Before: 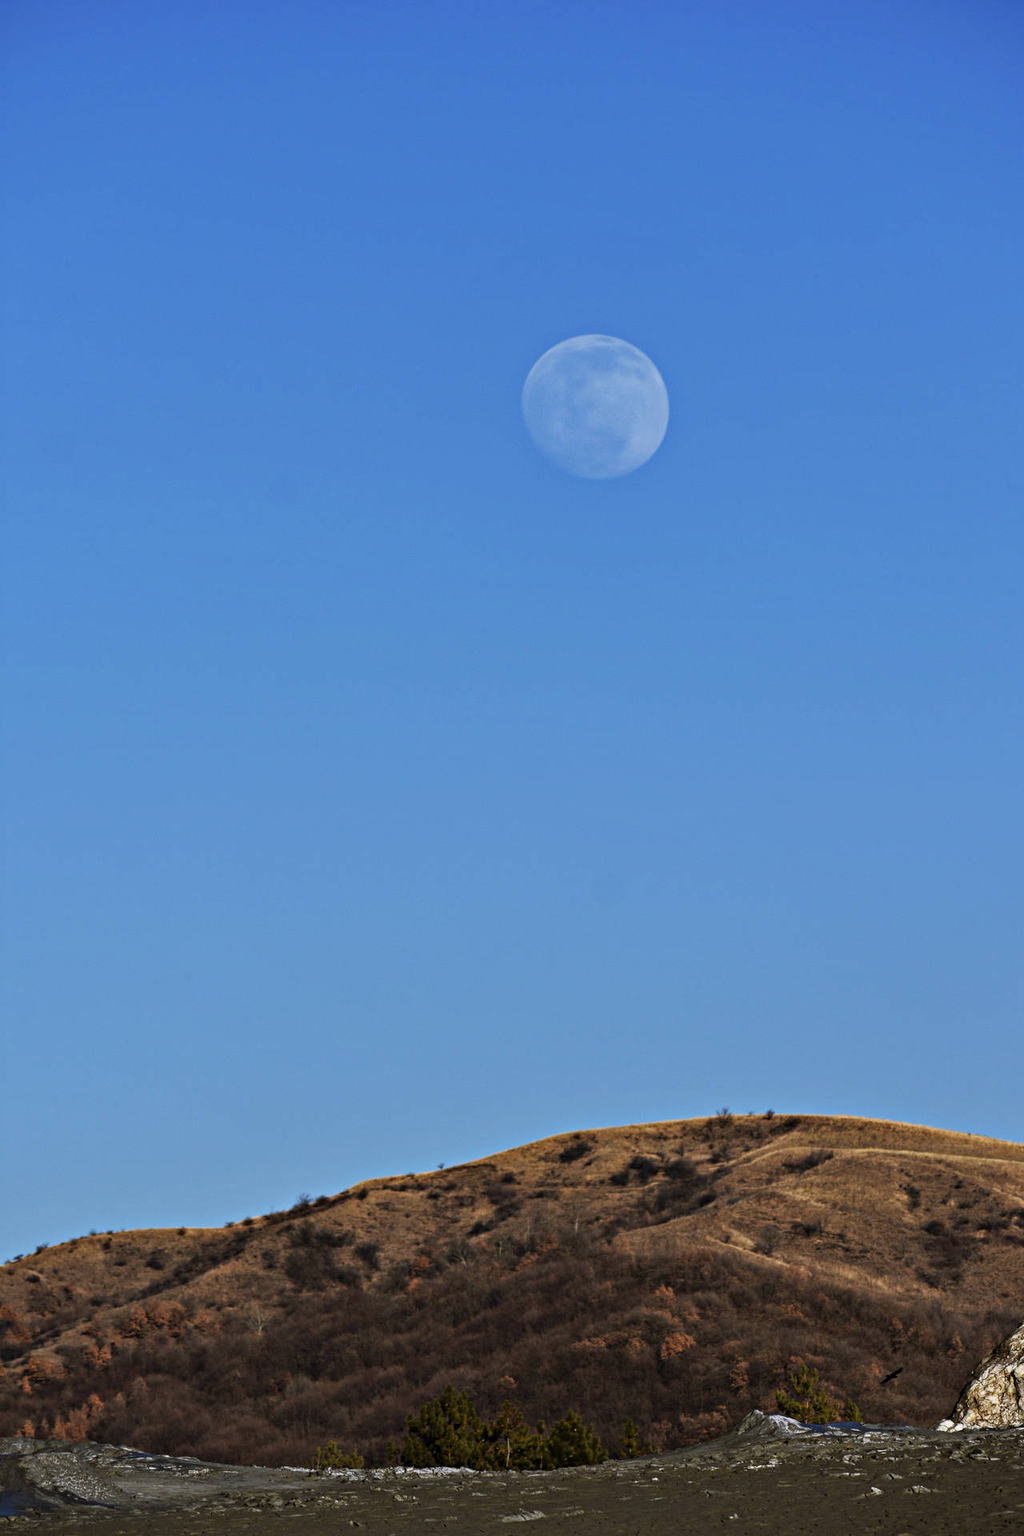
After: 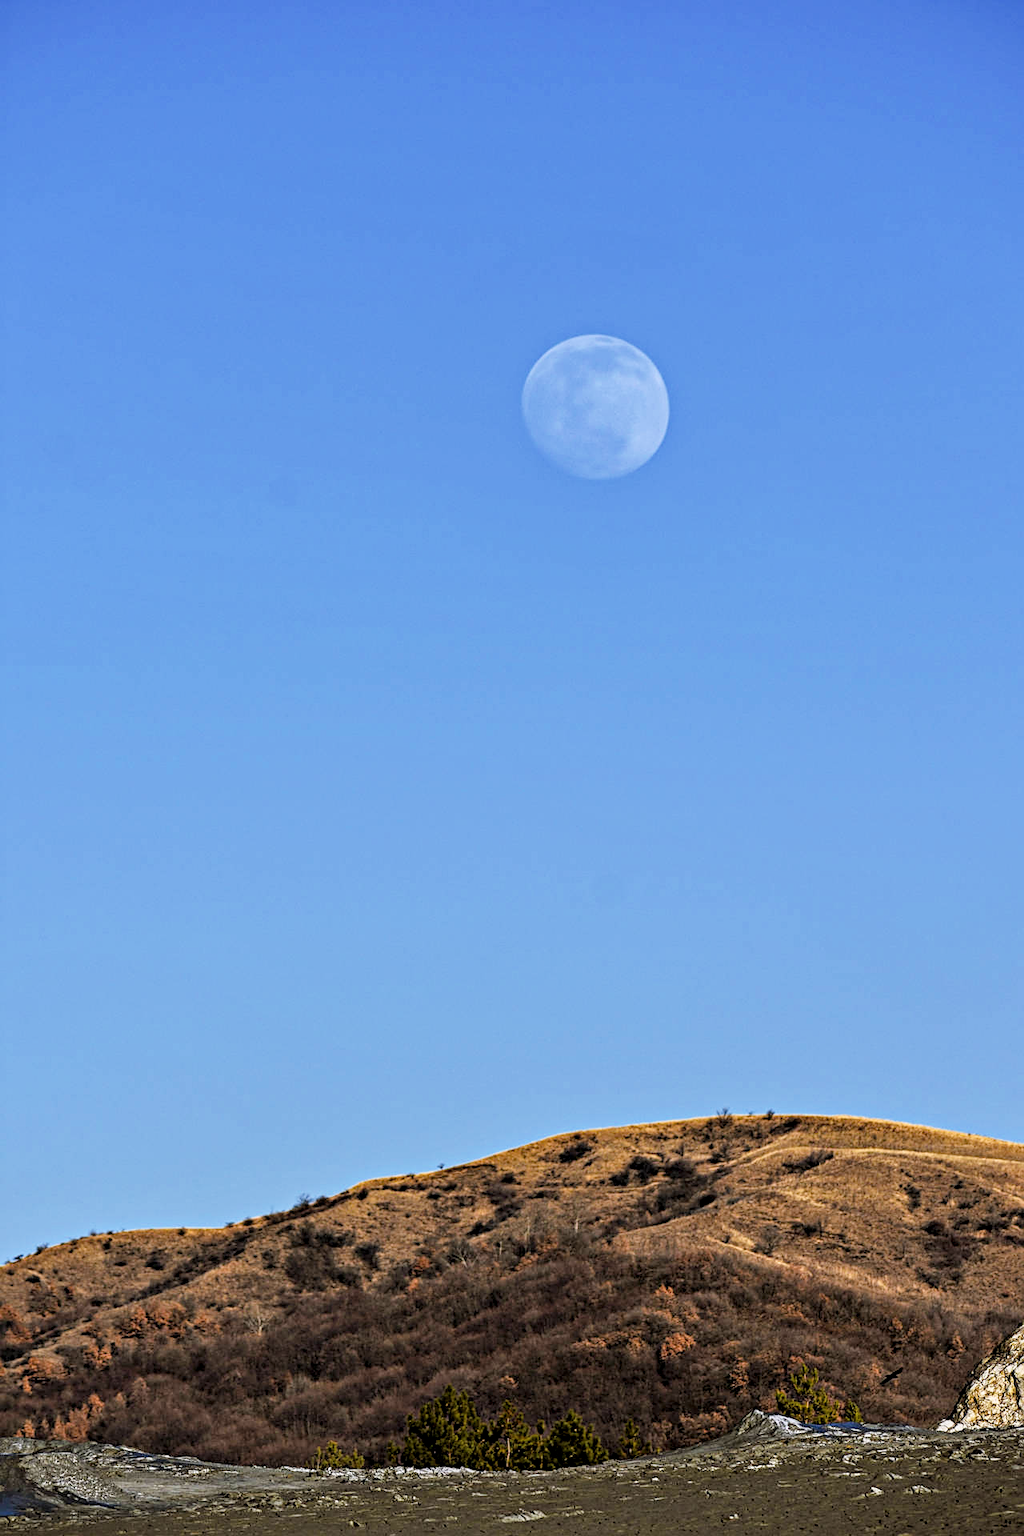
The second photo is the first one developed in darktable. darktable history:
filmic rgb: black relative exposure -6.53 EV, white relative exposure 4.7 EV, hardness 3.16, contrast 0.797
color balance rgb: perceptual saturation grading › global saturation 16.77%, perceptual brilliance grading › highlights 16.072%, perceptual brilliance grading › mid-tones 6.498%, perceptual brilliance grading › shadows -15.748%, global vibrance 20%
exposure: black level correction -0.001, exposure 0.909 EV, compensate highlight preservation false
sharpen: on, module defaults
local contrast: on, module defaults
